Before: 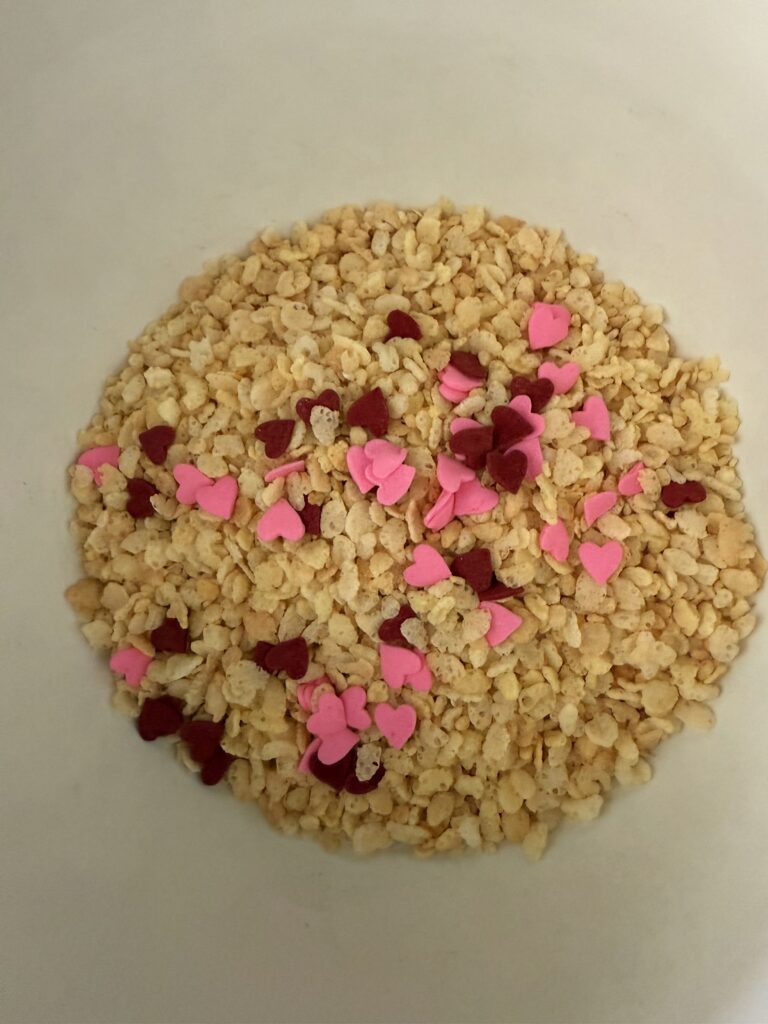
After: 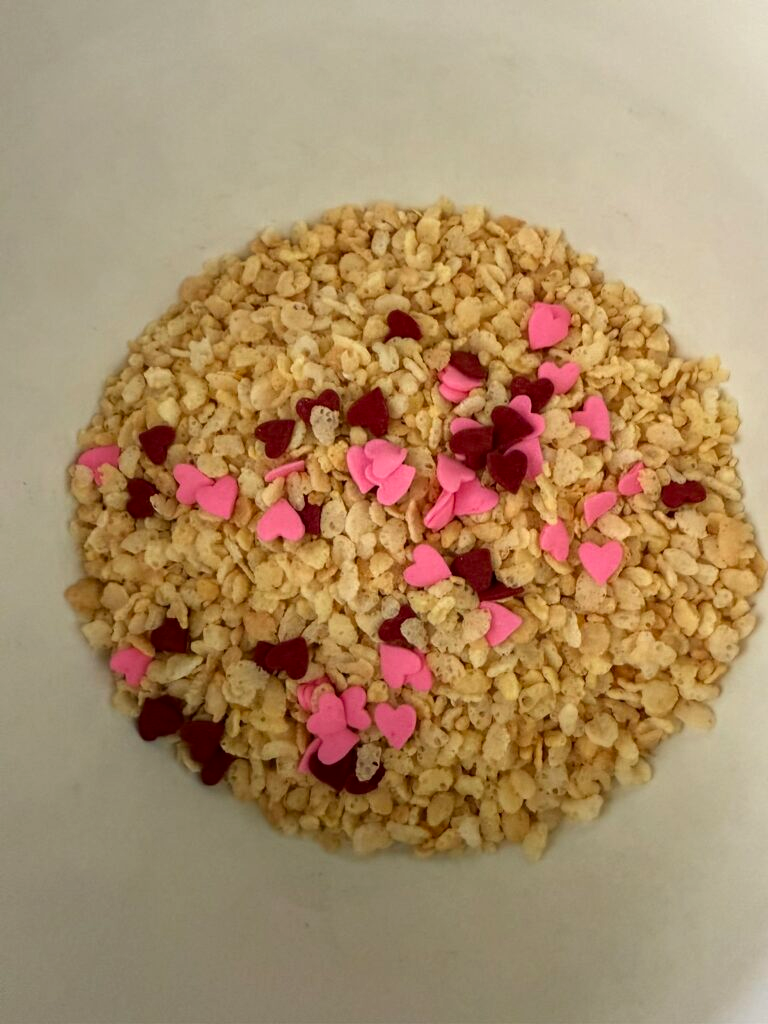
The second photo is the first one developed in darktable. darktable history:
local contrast: on, module defaults
shadows and highlights: shadows 25.04, highlights -24.45
